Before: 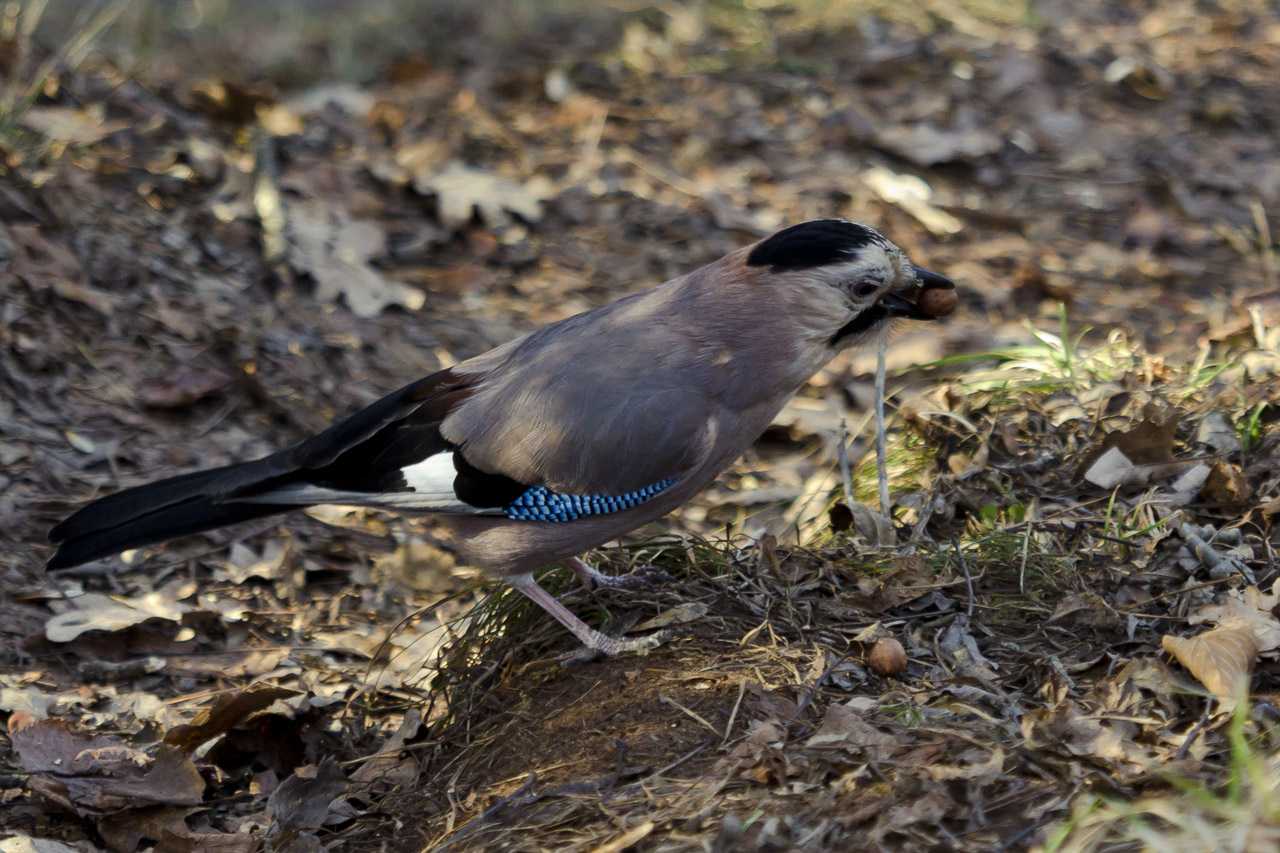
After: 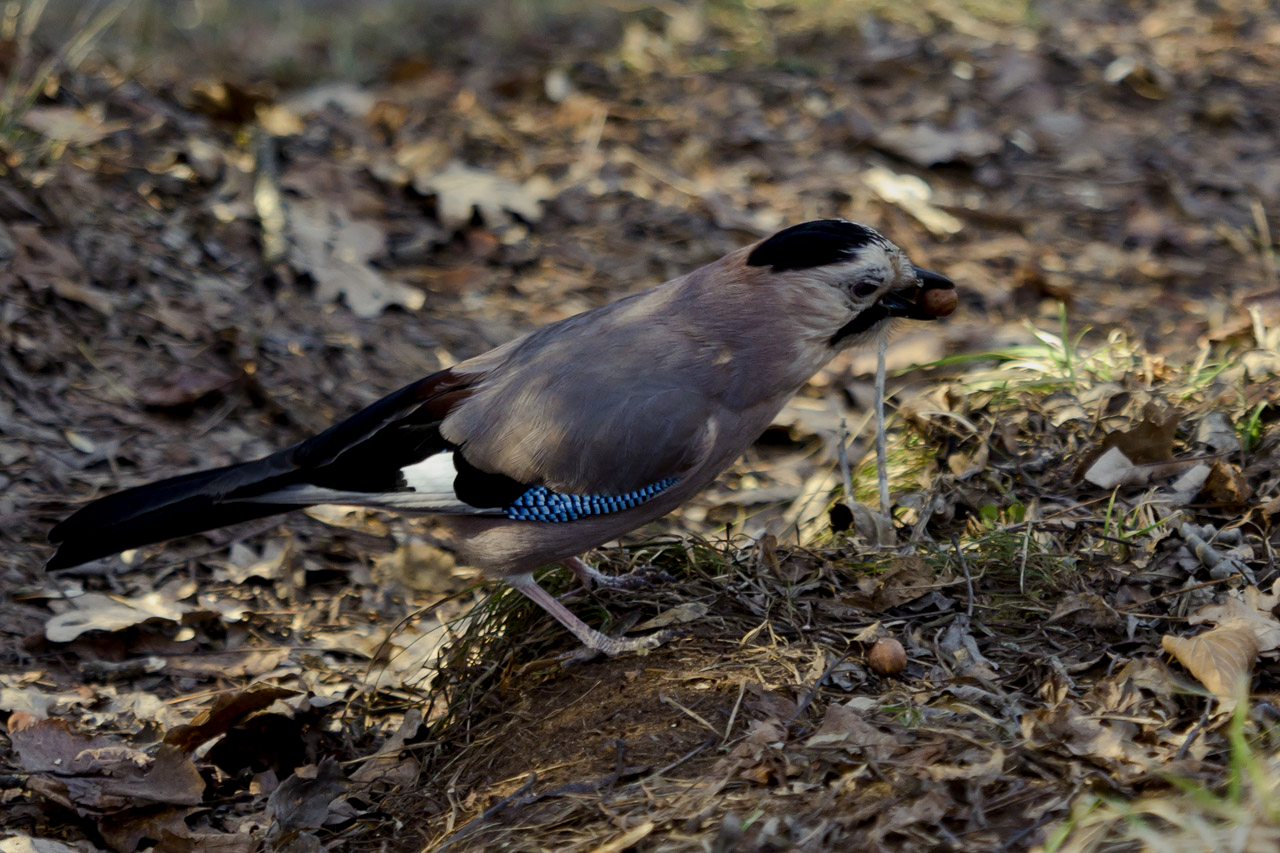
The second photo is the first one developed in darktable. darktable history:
exposure: black level correction 0.006, exposure -0.222 EV, compensate highlight preservation false
